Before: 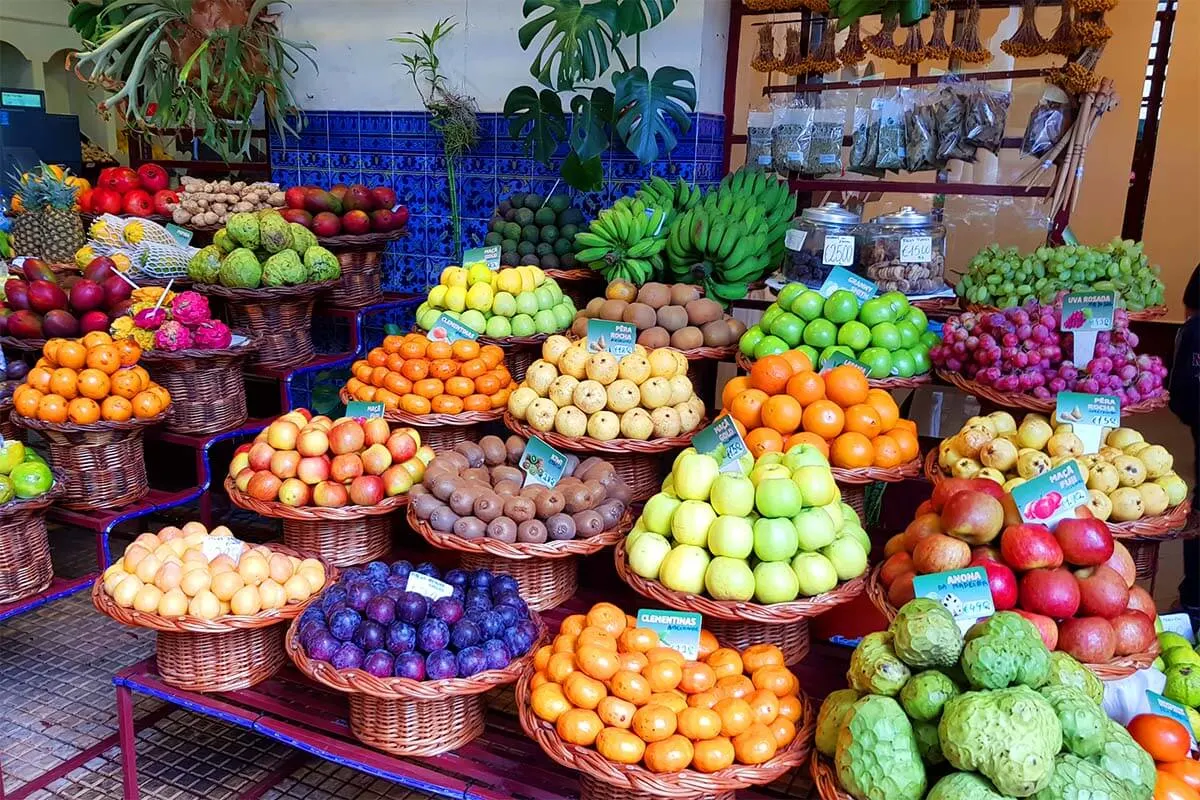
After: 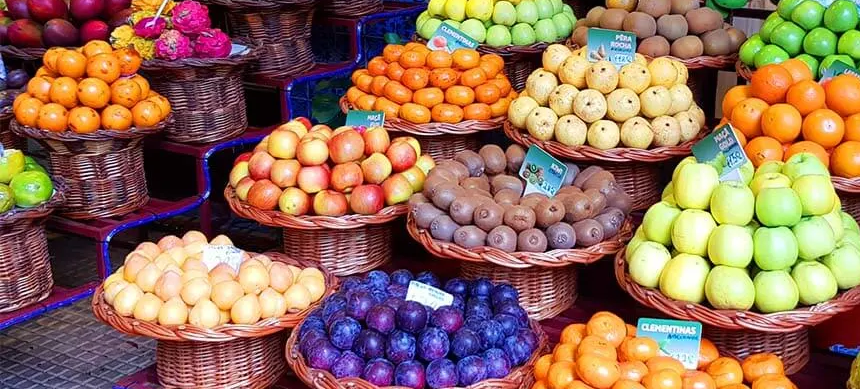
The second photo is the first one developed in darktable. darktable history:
crop: top 36.43%, right 28.285%, bottom 14.942%
